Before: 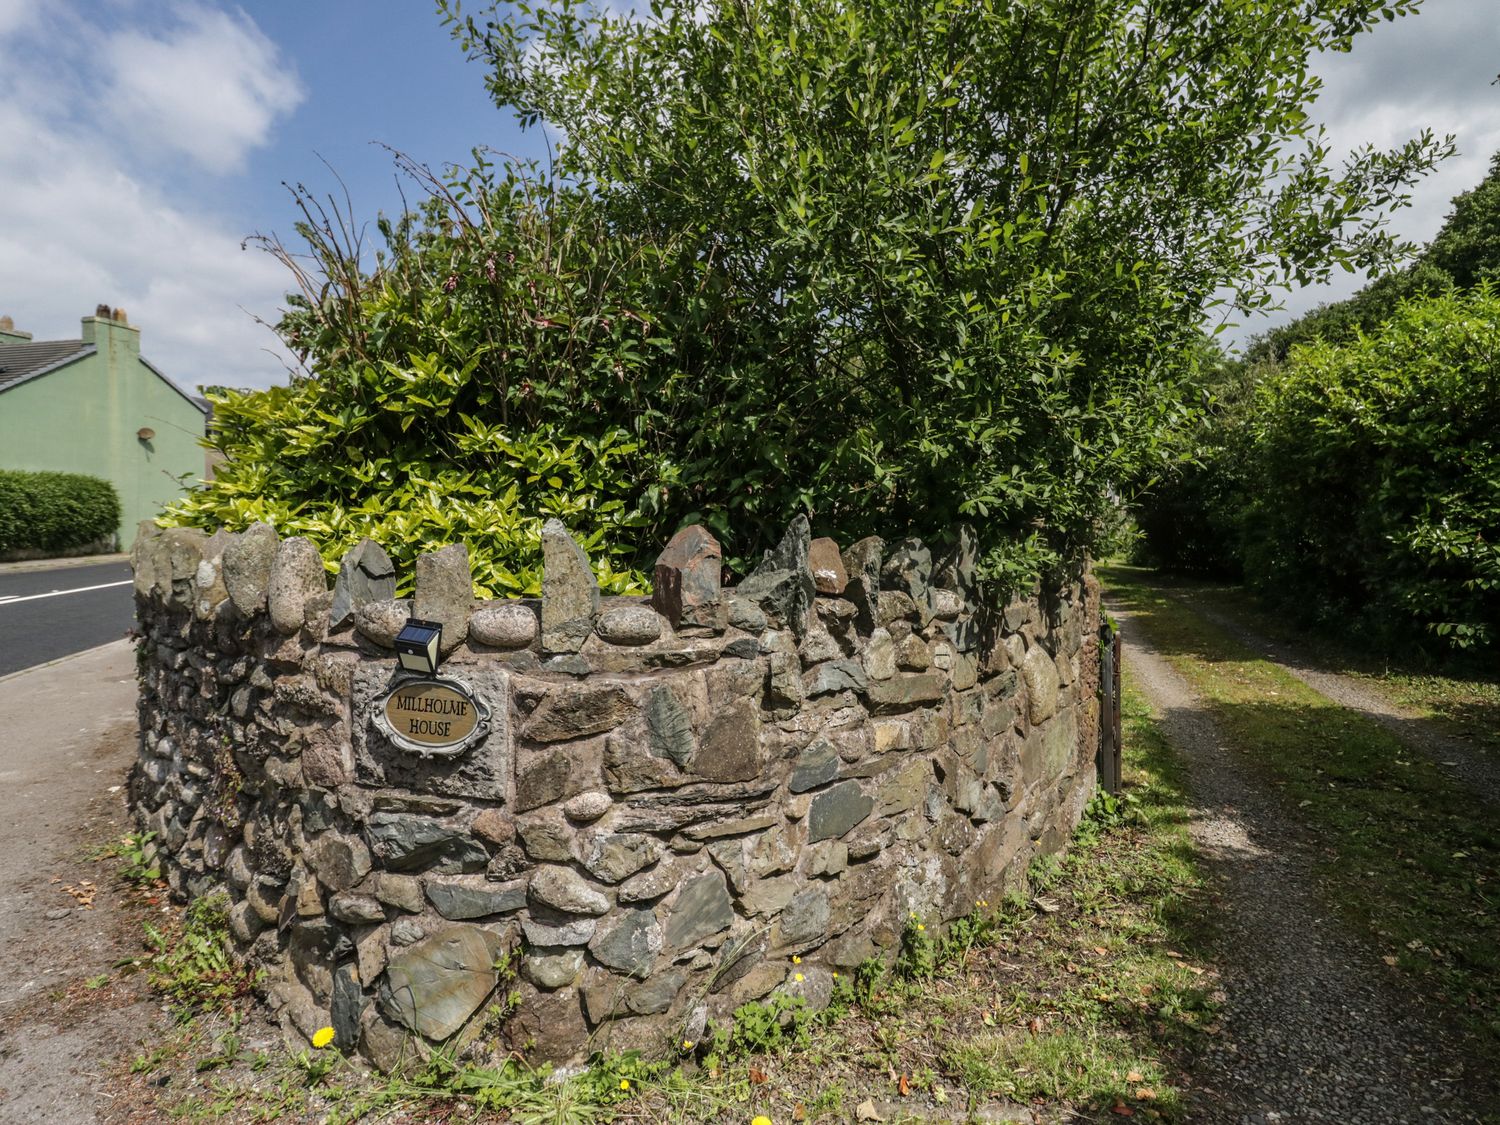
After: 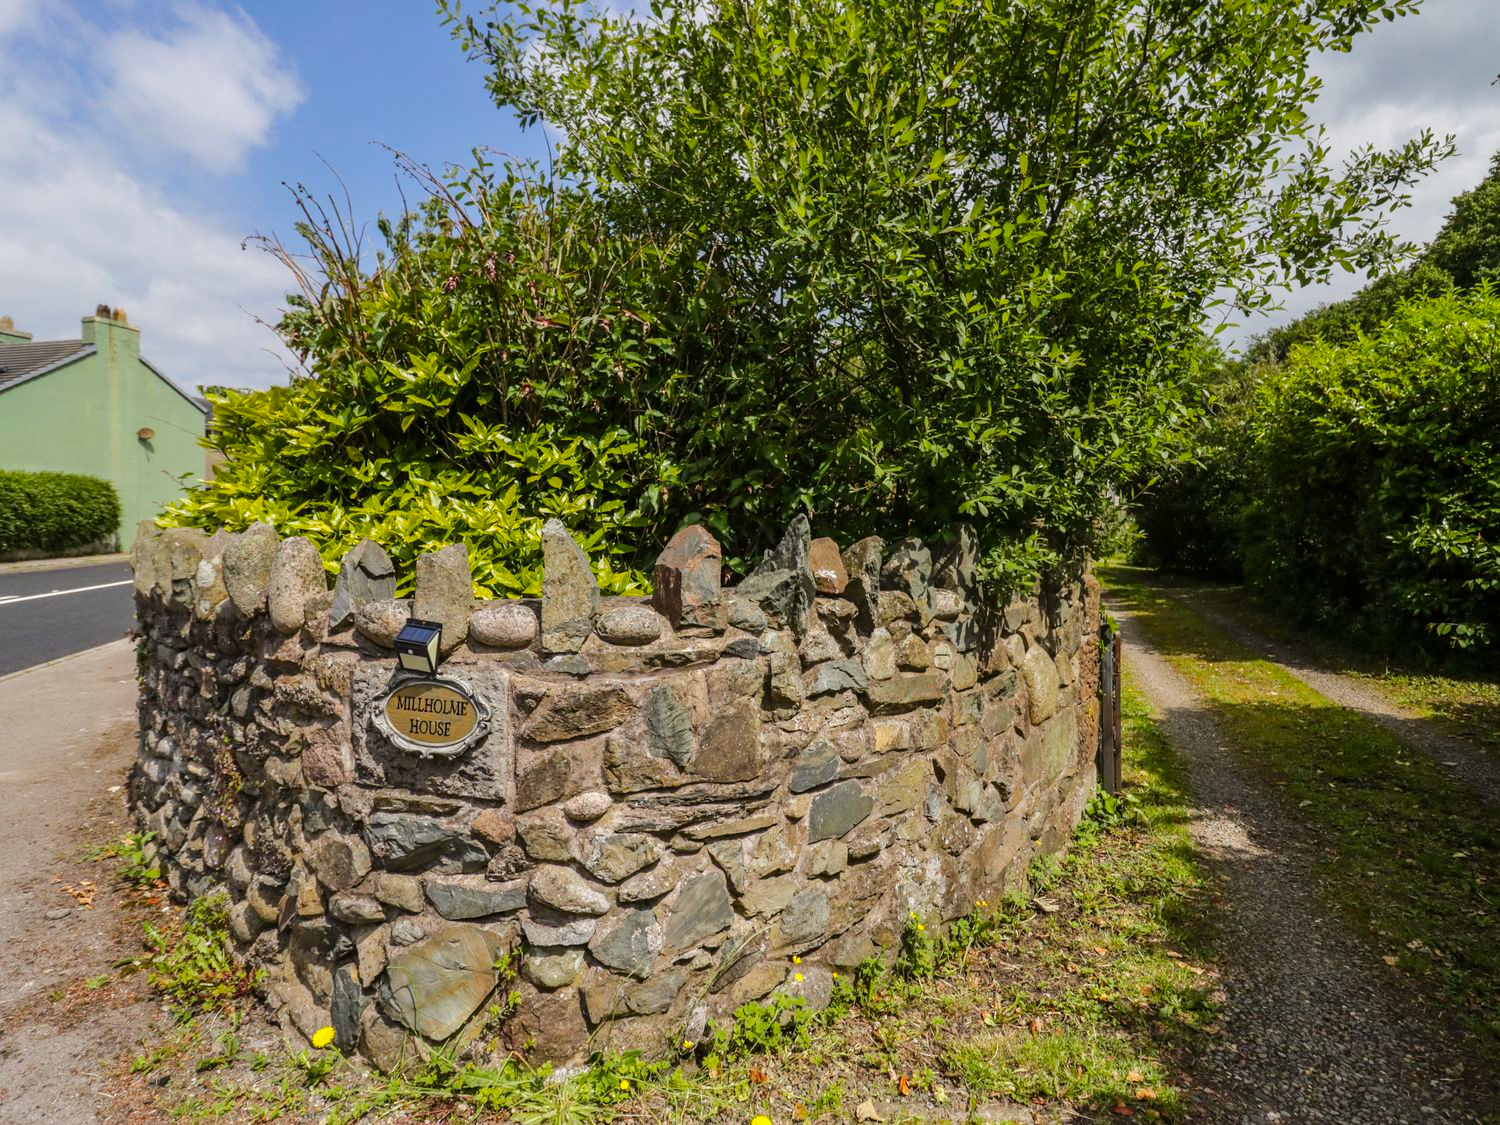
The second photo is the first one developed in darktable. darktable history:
color balance rgb: power › chroma 0.296%, power › hue 23.92°, perceptual saturation grading › global saturation 30.865%, perceptual brilliance grading › mid-tones 10.5%, perceptual brilliance grading › shadows 14.921%
